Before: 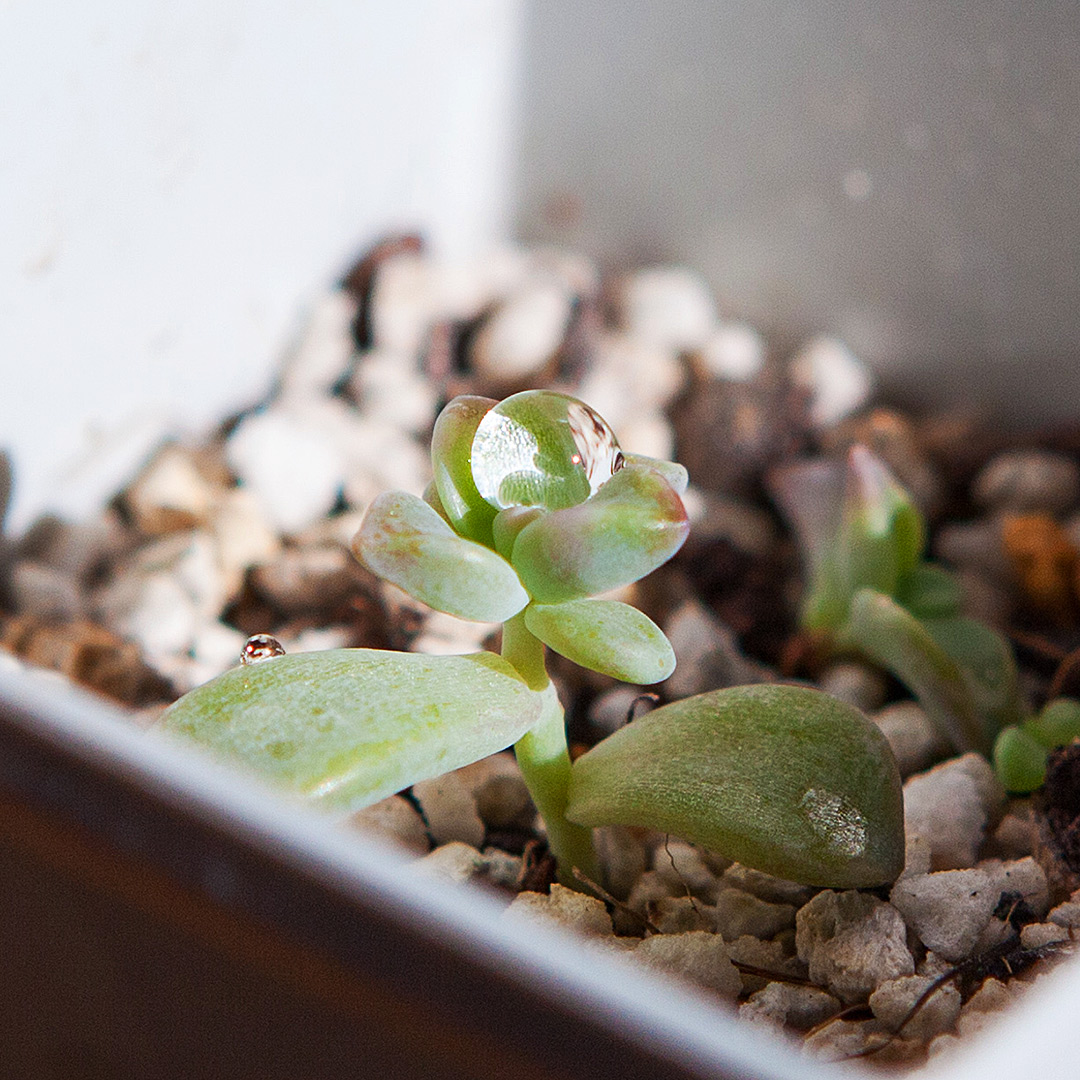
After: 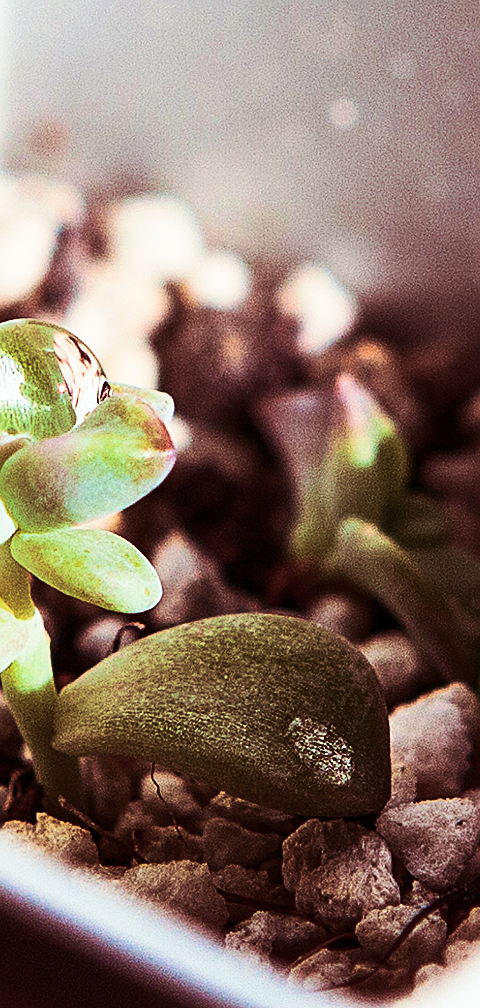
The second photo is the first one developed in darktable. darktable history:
split-toning: on, module defaults
velvia: on, module defaults
crop: left 47.628%, top 6.643%, right 7.874%
contrast brightness saturation: contrast 0.4, brightness 0.05, saturation 0.25
sharpen: on, module defaults
